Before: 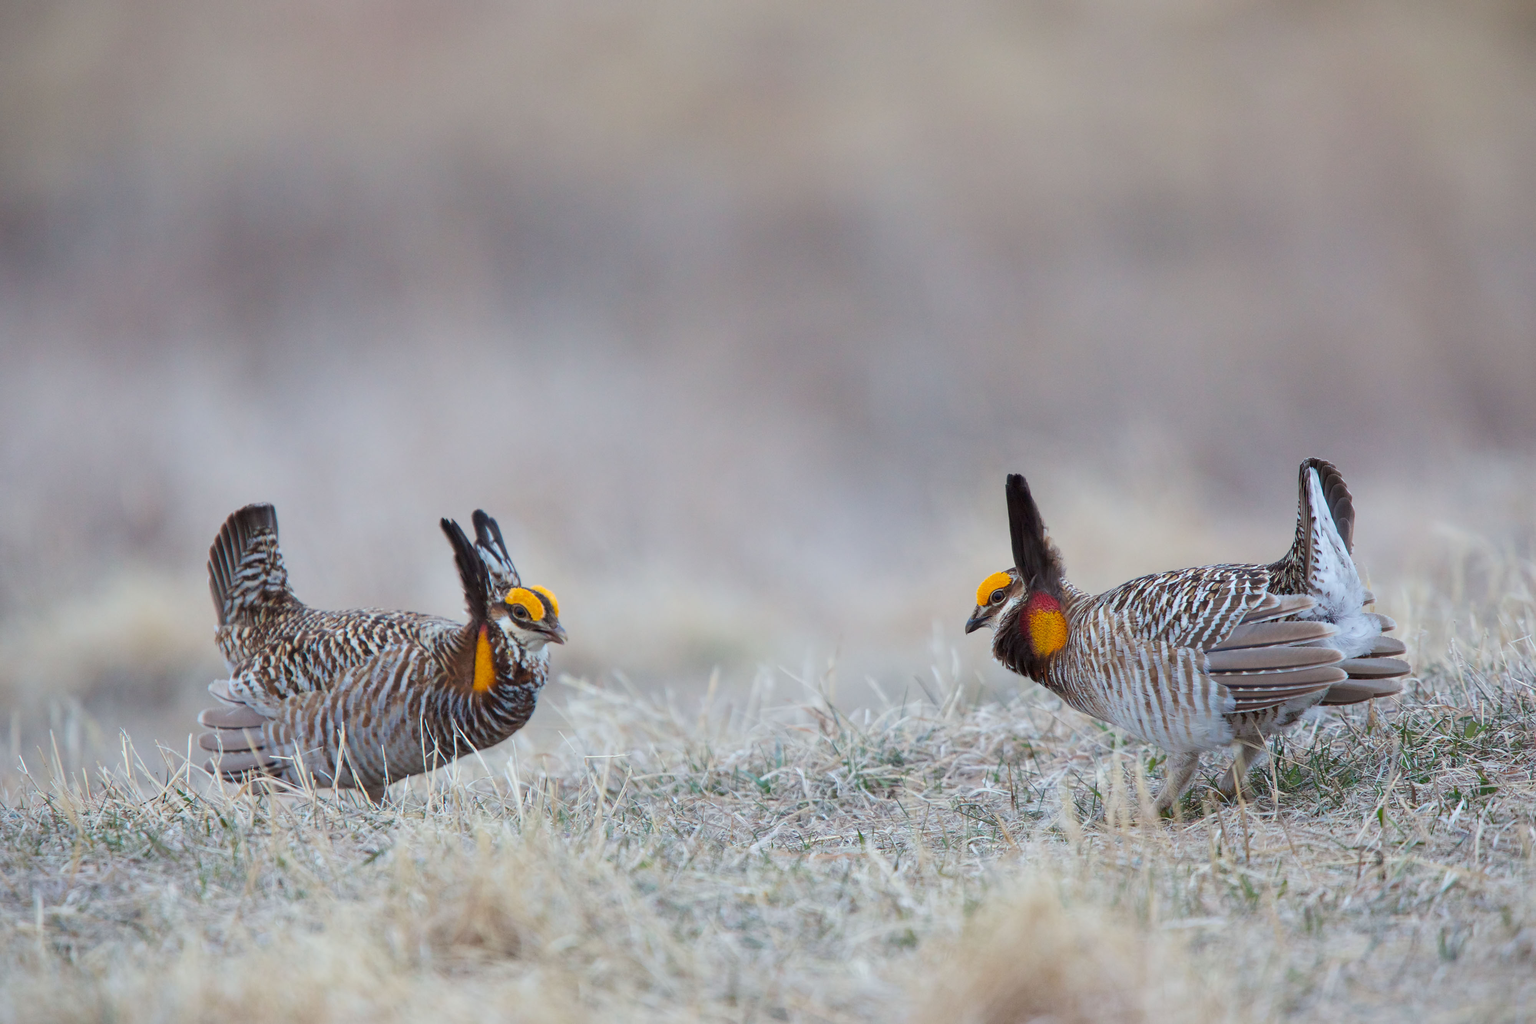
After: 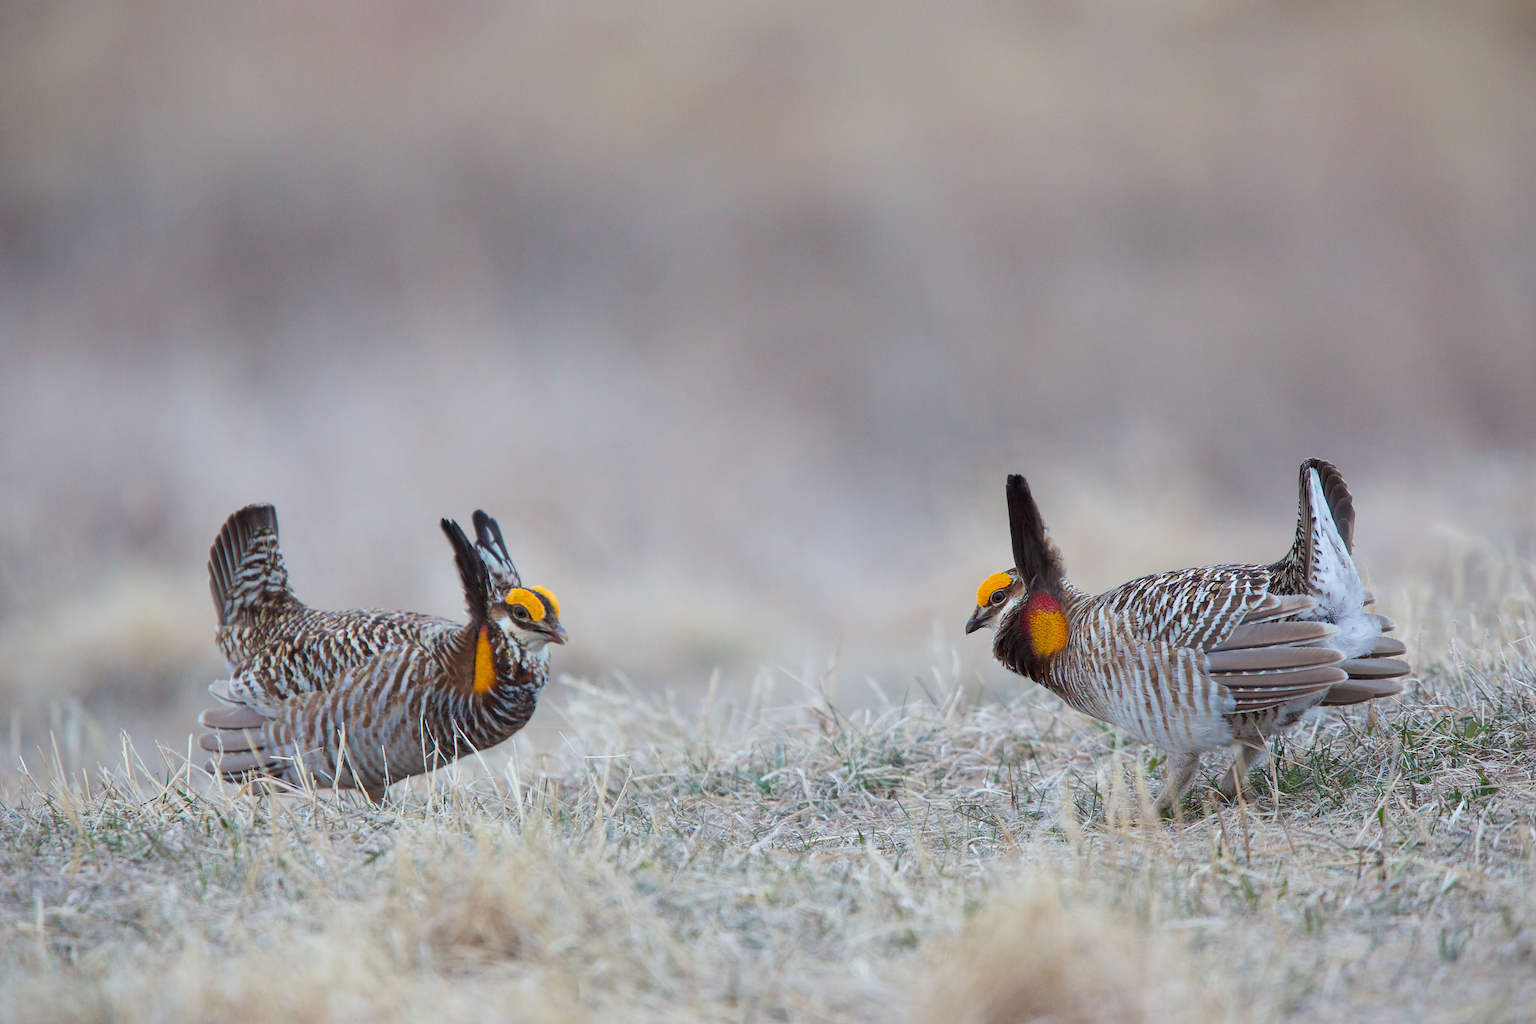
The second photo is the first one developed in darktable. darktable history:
tone equalizer: on, module defaults
sharpen: radius 0.997
